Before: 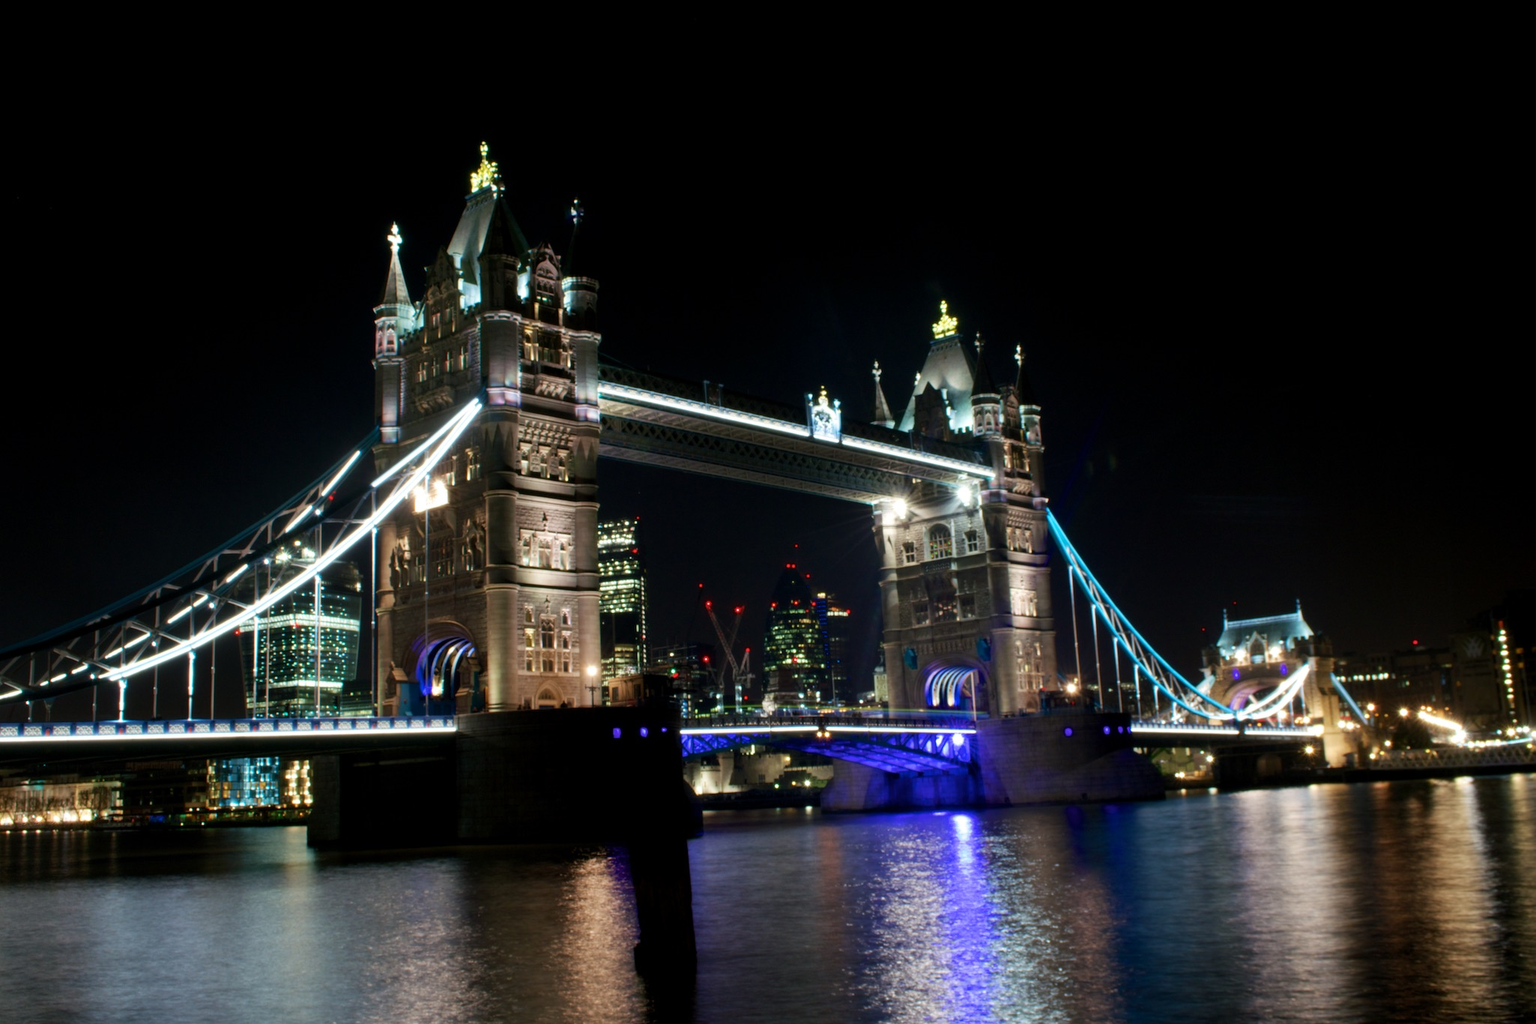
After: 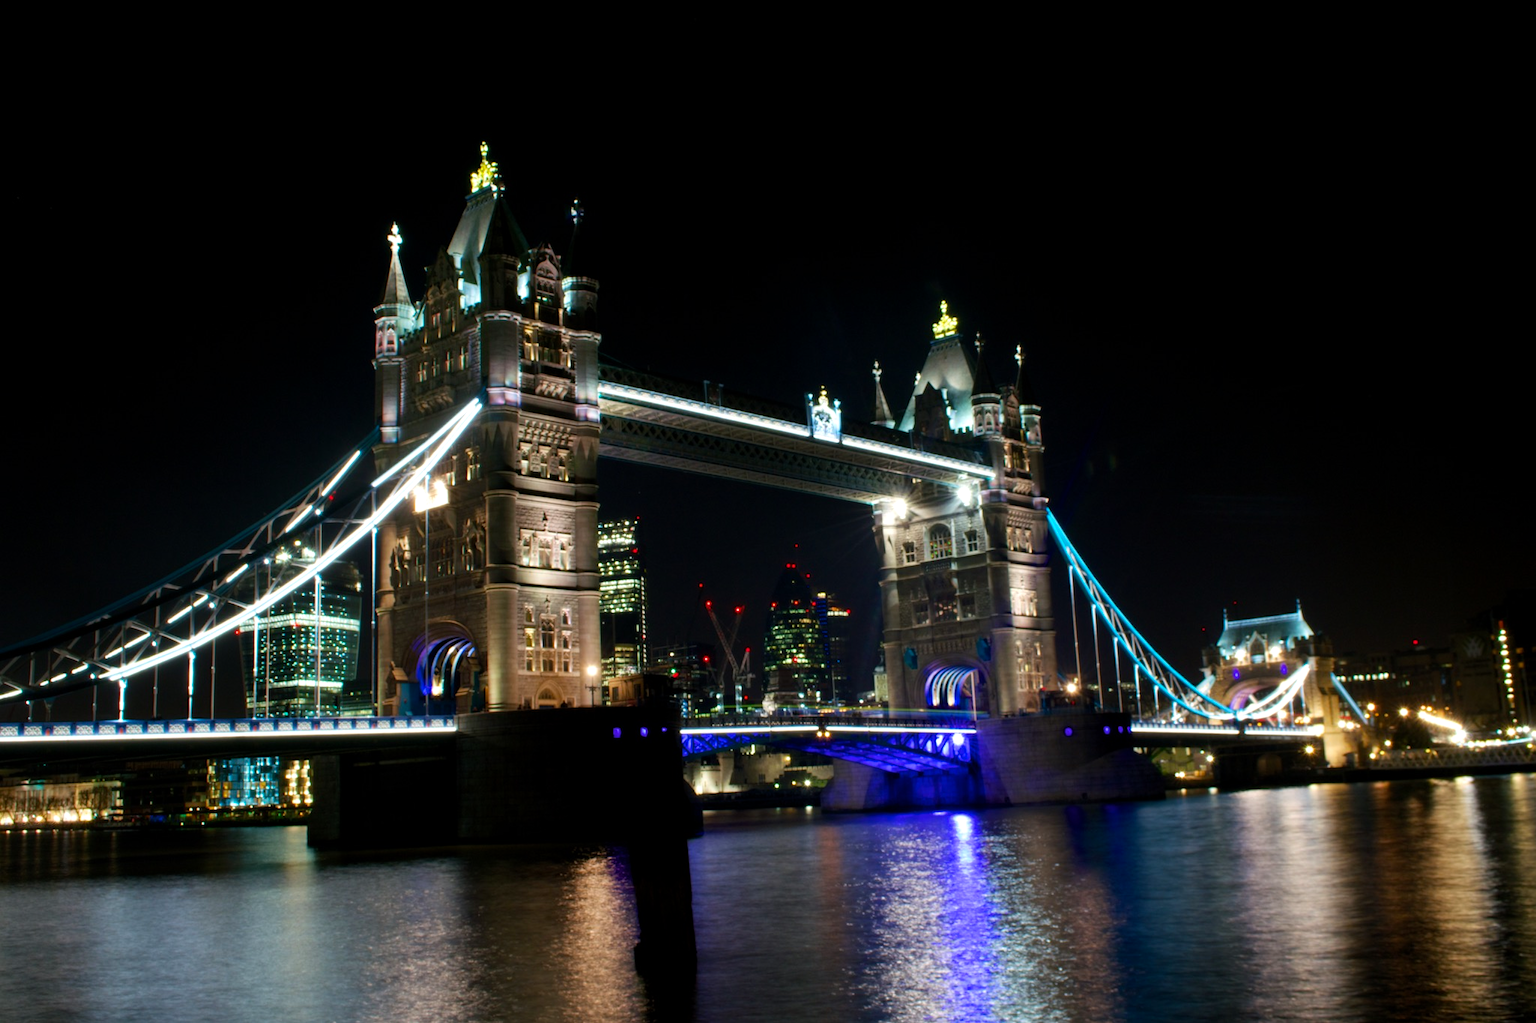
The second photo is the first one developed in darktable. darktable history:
color balance rgb: shadows lift › chroma 0.796%, shadows lift › hue 111.6°, power › hue 72.58°, perceptual saturation grading › global saturation 19.442%, contrast 4.78%
